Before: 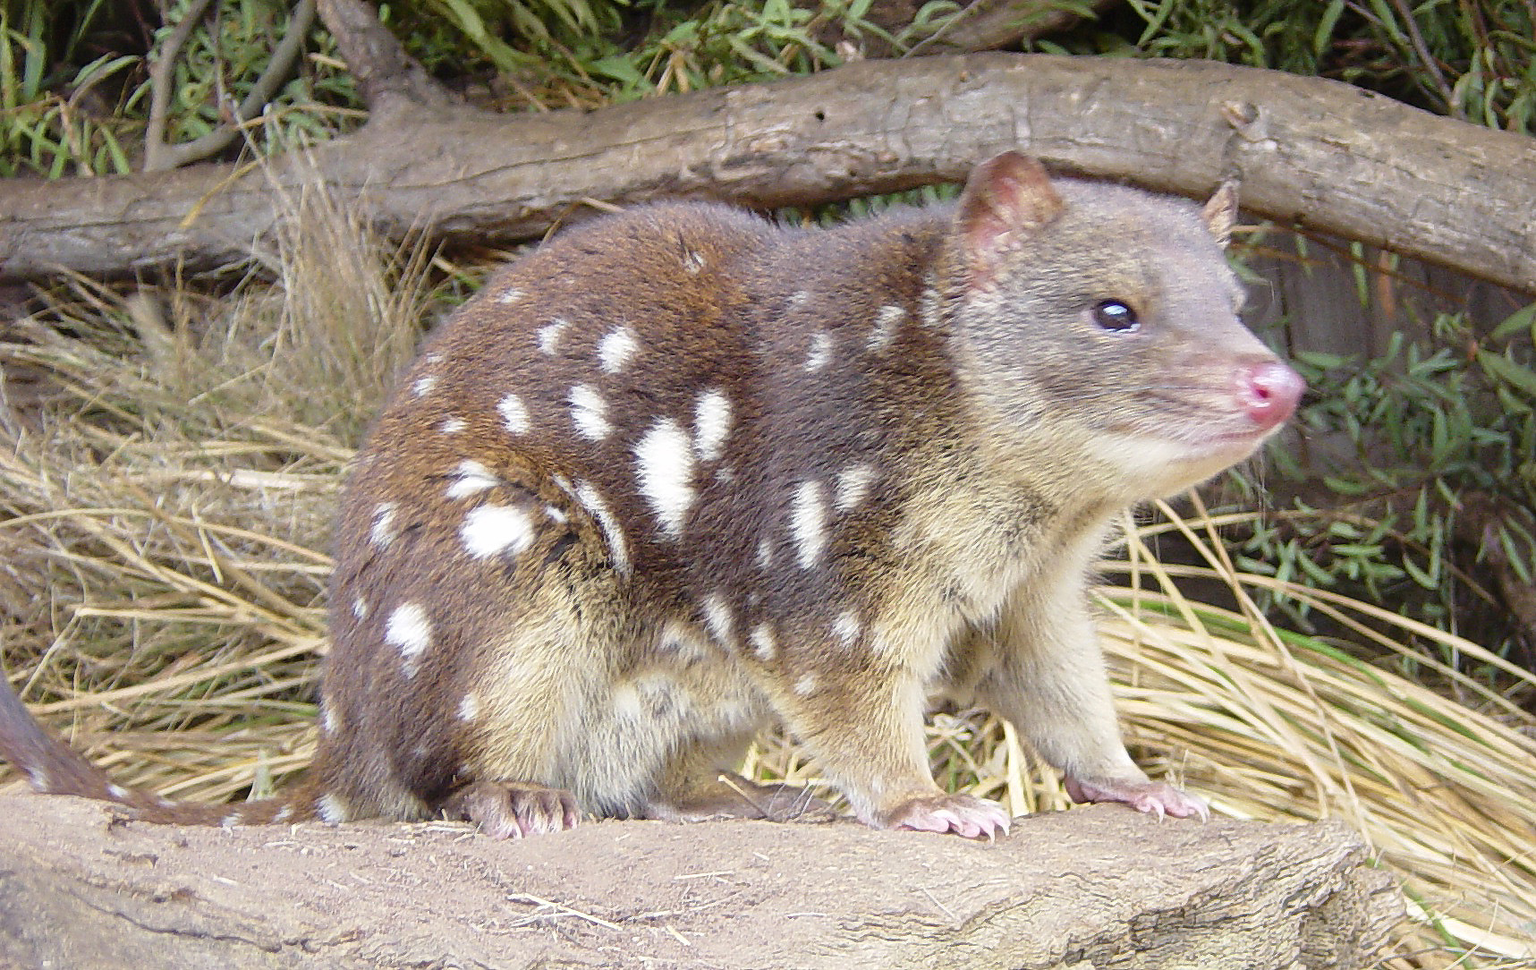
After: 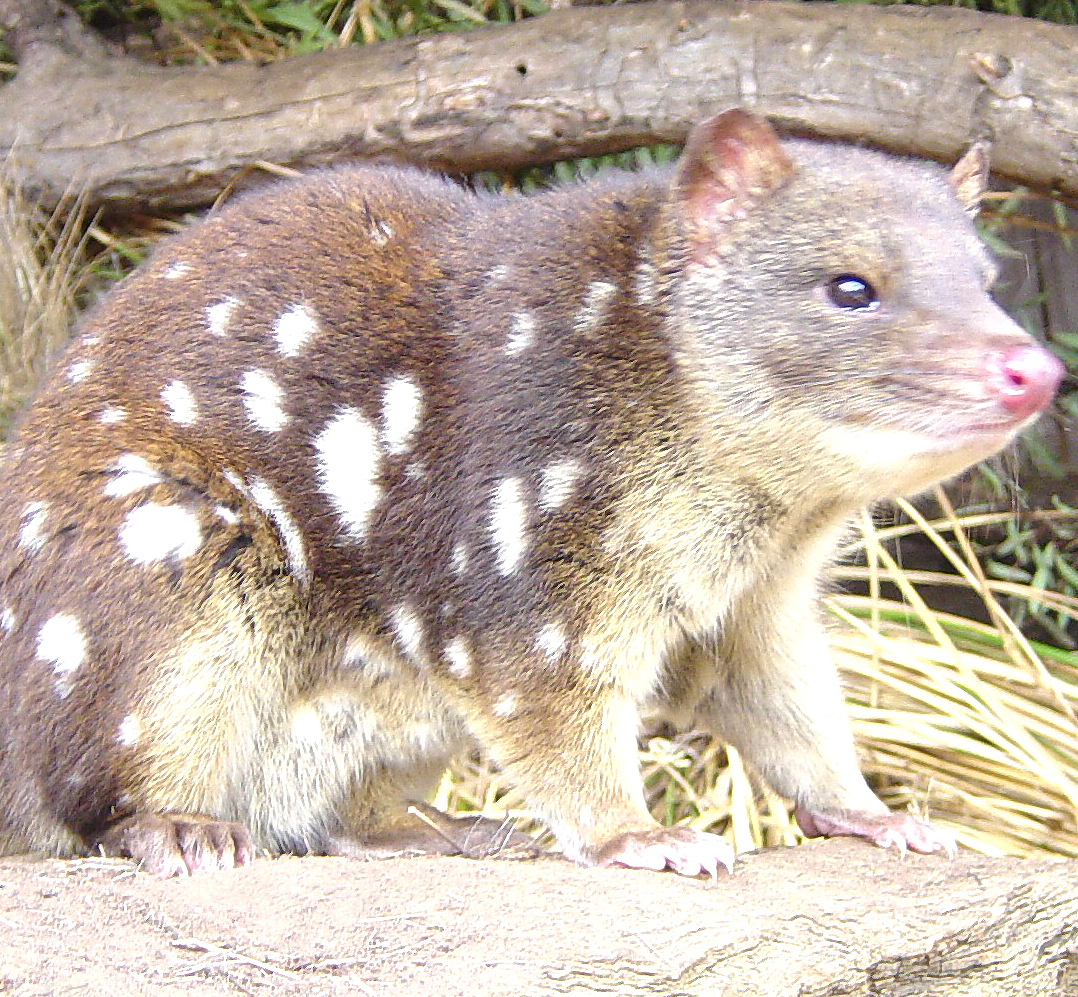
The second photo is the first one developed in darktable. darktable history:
crop and rotate: left 23.016%, top 5.624%, right 14.176%, bottom 2.323%
exposure: exposure 0.604 EV, compensate highlight preservation false
